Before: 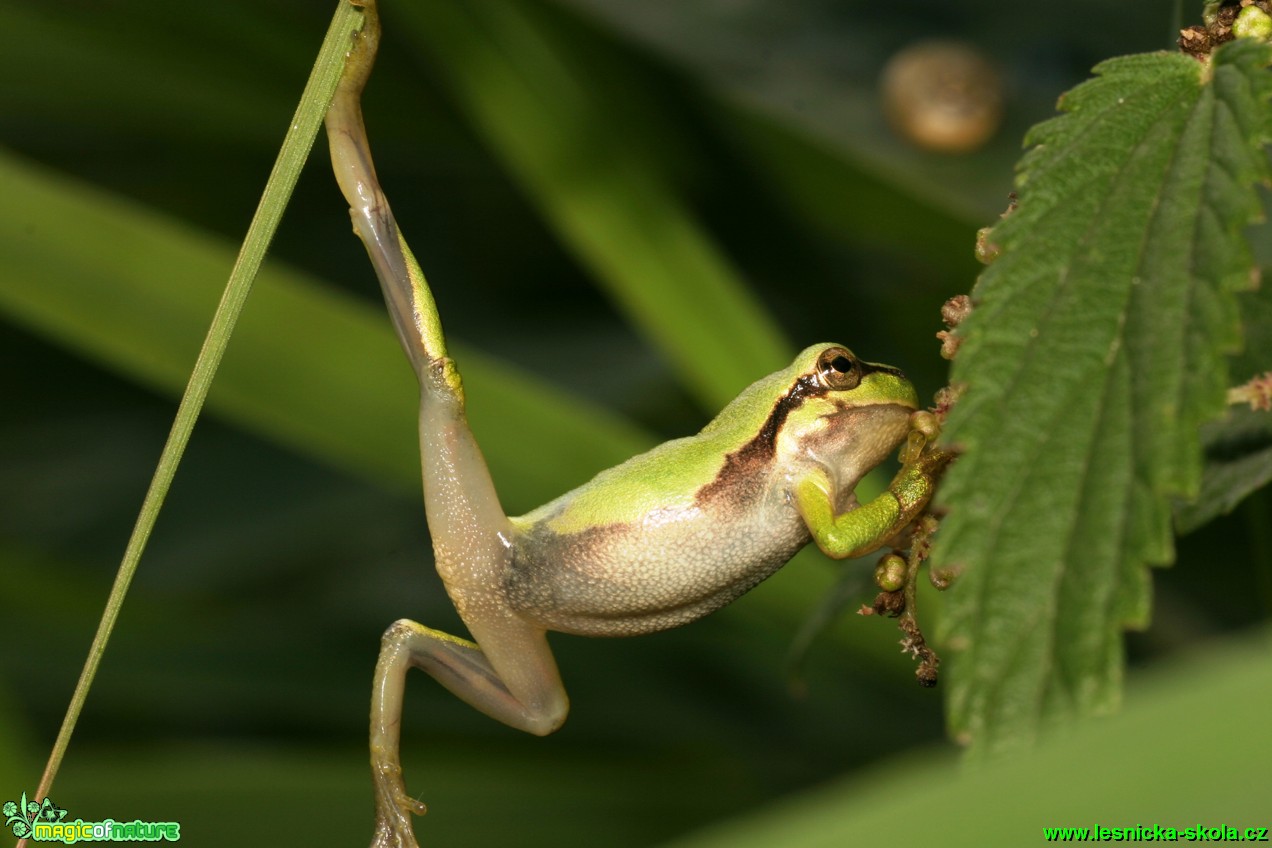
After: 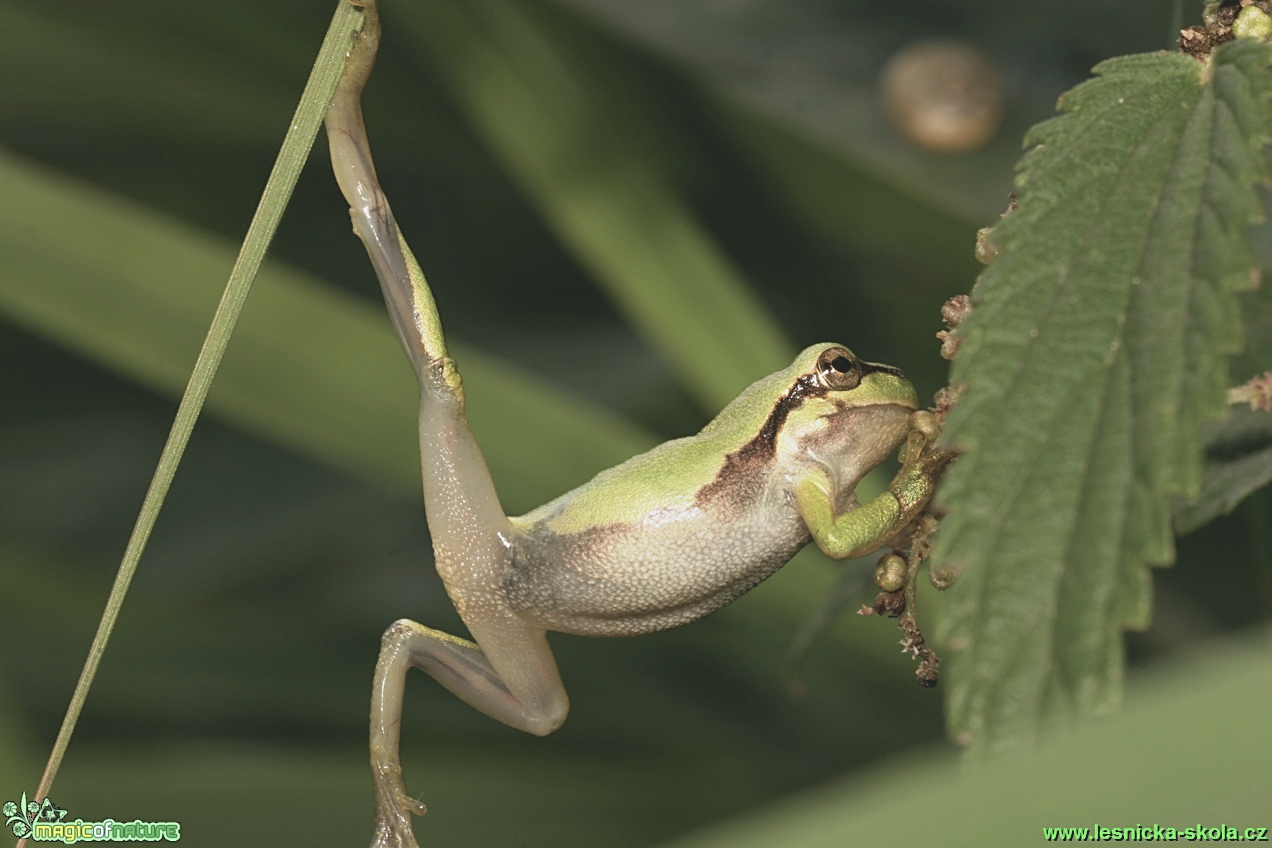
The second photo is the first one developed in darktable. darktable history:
exposure: exposure 0.3 EV, compensate exposure bias true, compensate highlight preservation false
contrast brightness saturation: contrast -0.25, saturation -0.427
sharpen: on, module defaults
